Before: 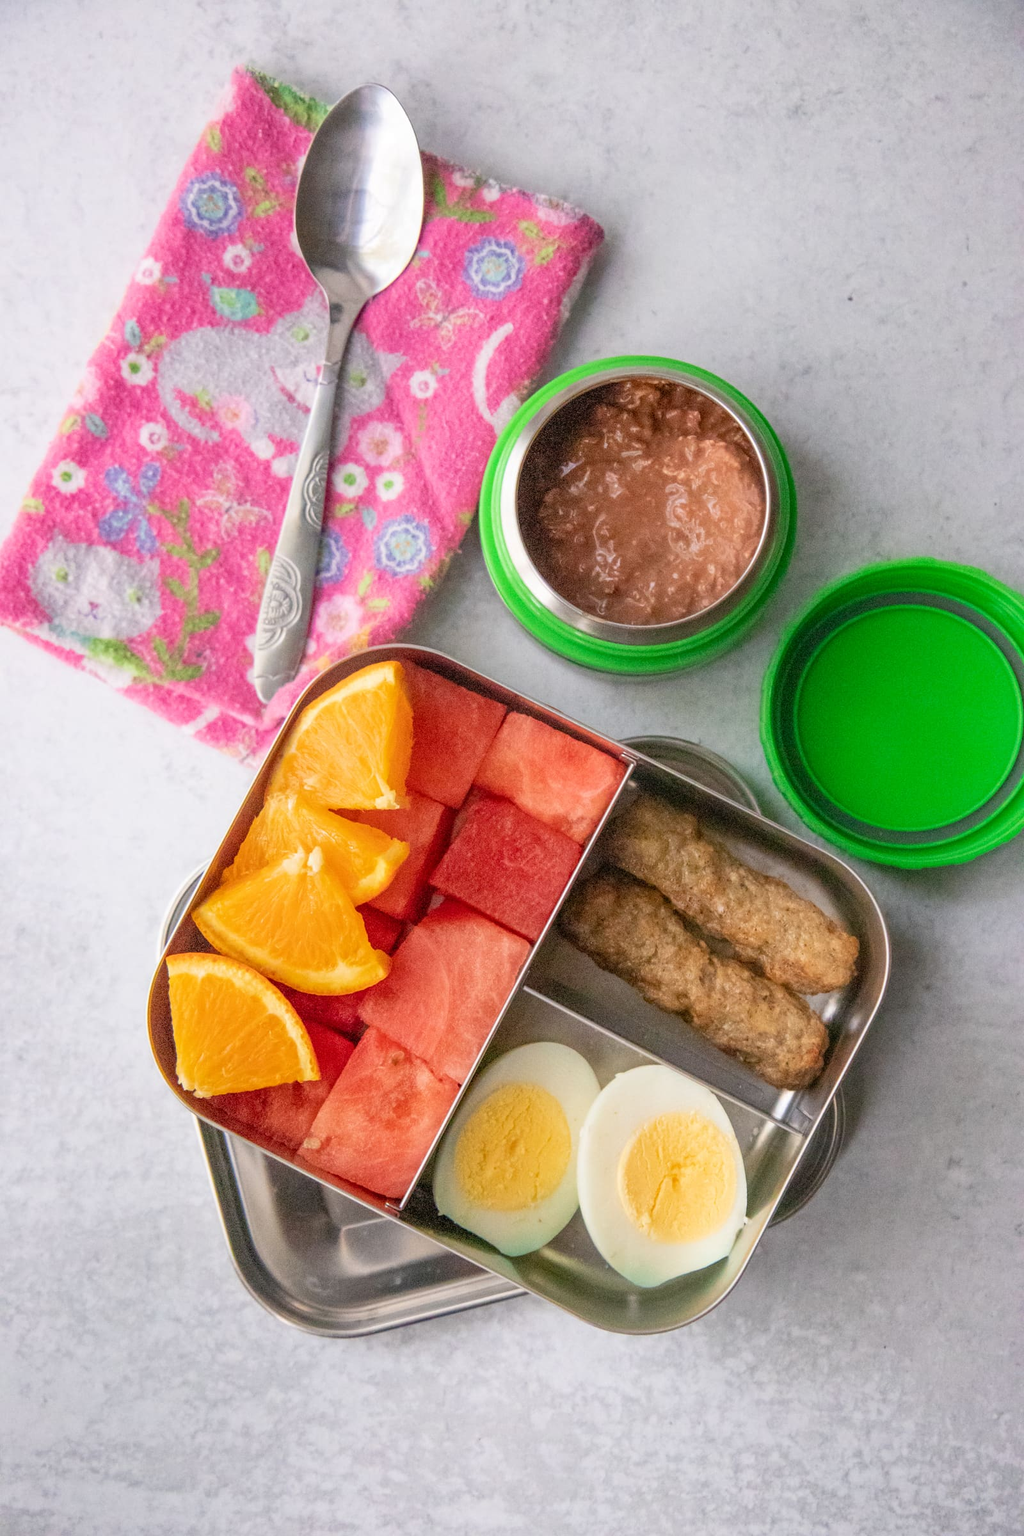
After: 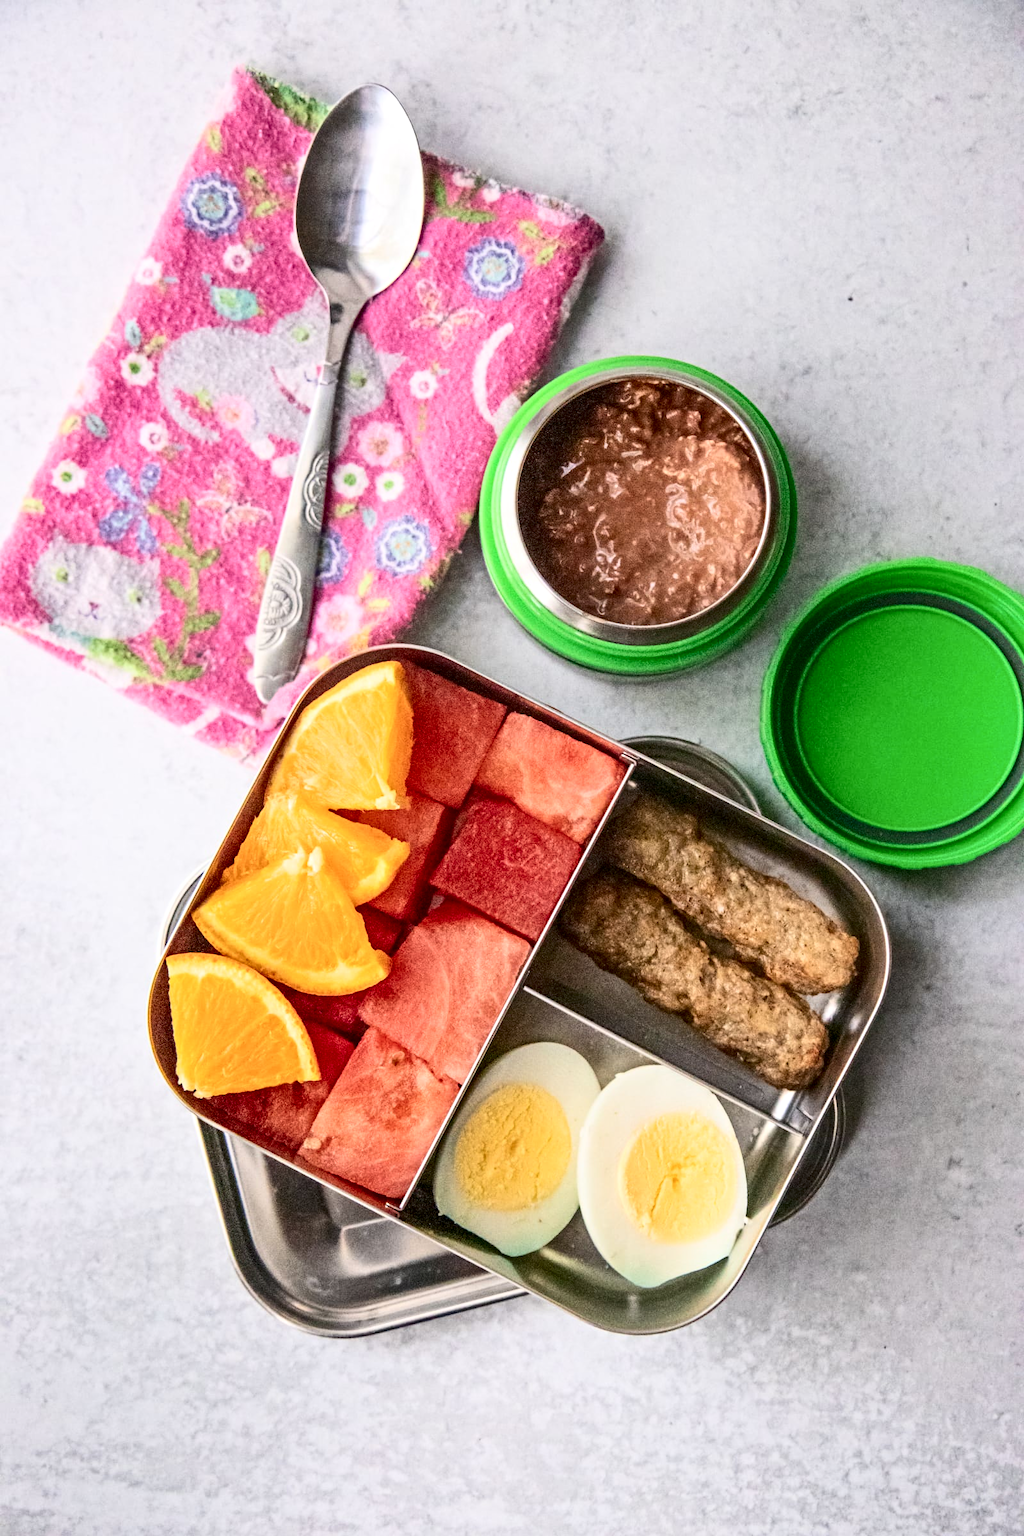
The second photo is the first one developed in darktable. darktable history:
contrast equalizer: octaves 7, y [[0.5, 0.501, 0.525, 0.597, 0.58, 0.514], [0.5 ×6], [0.5 ×6], [0 ×6], [0 ×6]]
exposure: compensate highlight preservation false
contrast brightness saturation: contrast 0.276
